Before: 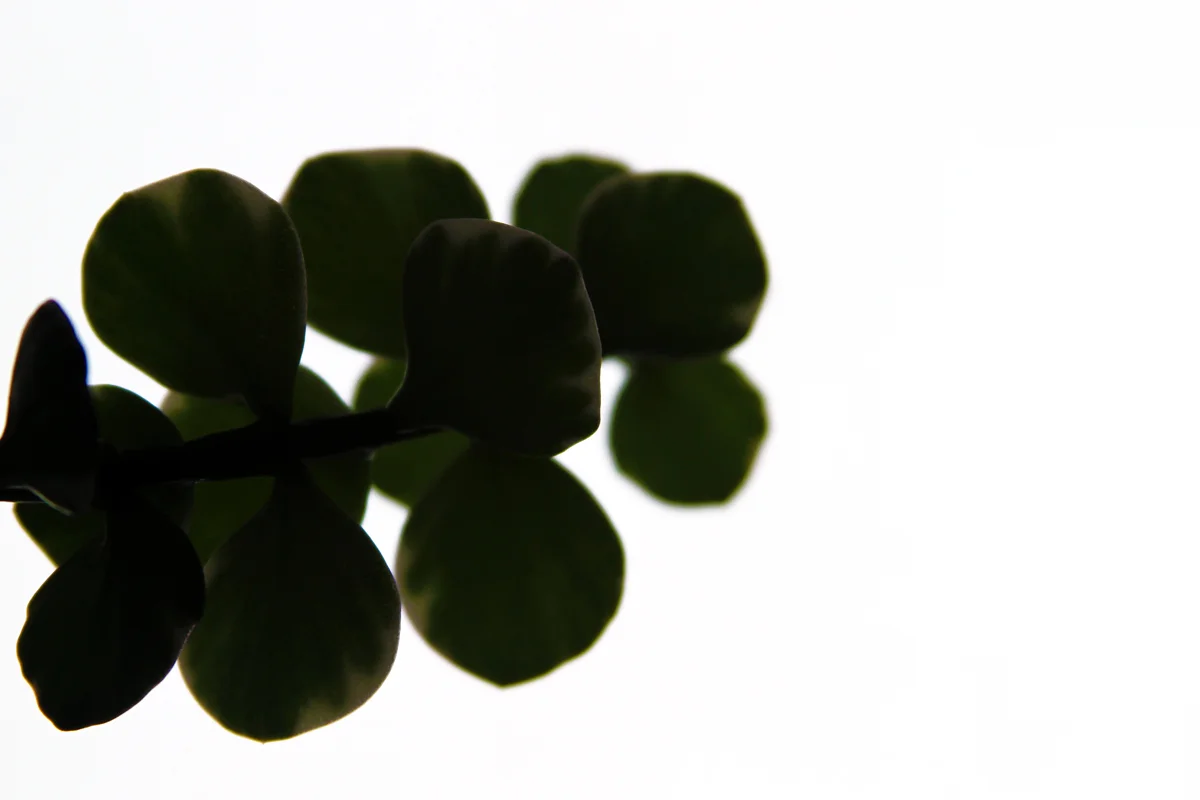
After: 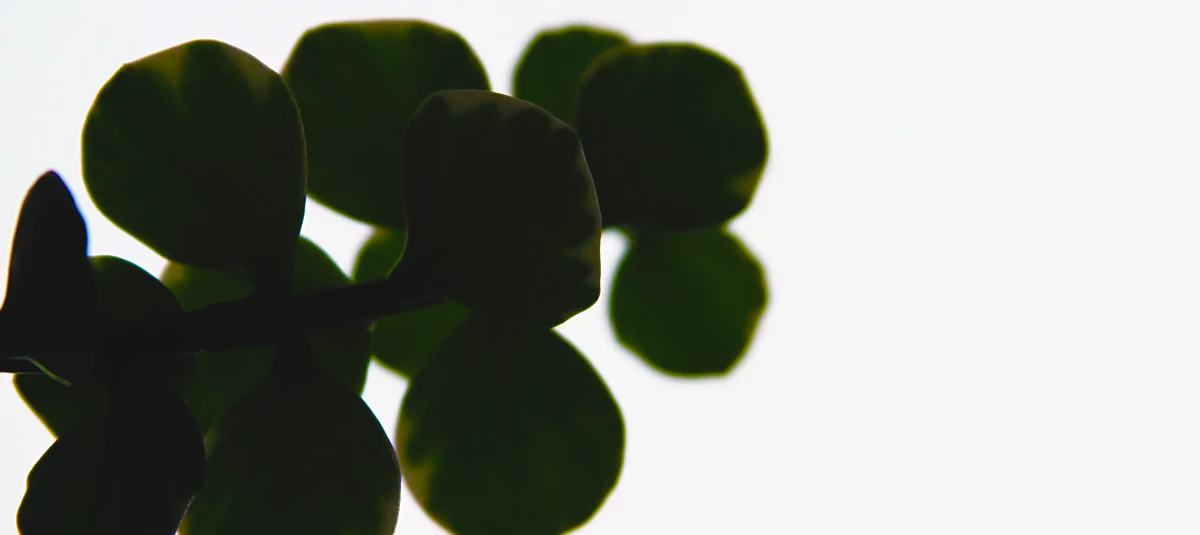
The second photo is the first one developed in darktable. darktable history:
contrast brightness saturation: contrast -0.128
sharpen: amount 0.206
shadows and highlights: radius 333.64, shadows 65.09, highlights 5.85, compress 87.36%, shadows color adjustment 98%, highlights color adjustment 57.74%, soften with gaussian
color balance rgb: shadows lift › chroma 2.04%, shadows lift › hue 216.34°, power › hue 214.65°, linear chroma grading › shadows 31.801%, linear chroma grading › global chroma -2.298%, linear chroma grading › mid-tones 4.373%, perceptual saturation grading › global saturation 17.924%, global vibrance 25.871%, contrast 6.217%
crop: top 16.238%, bottom 16.765%
